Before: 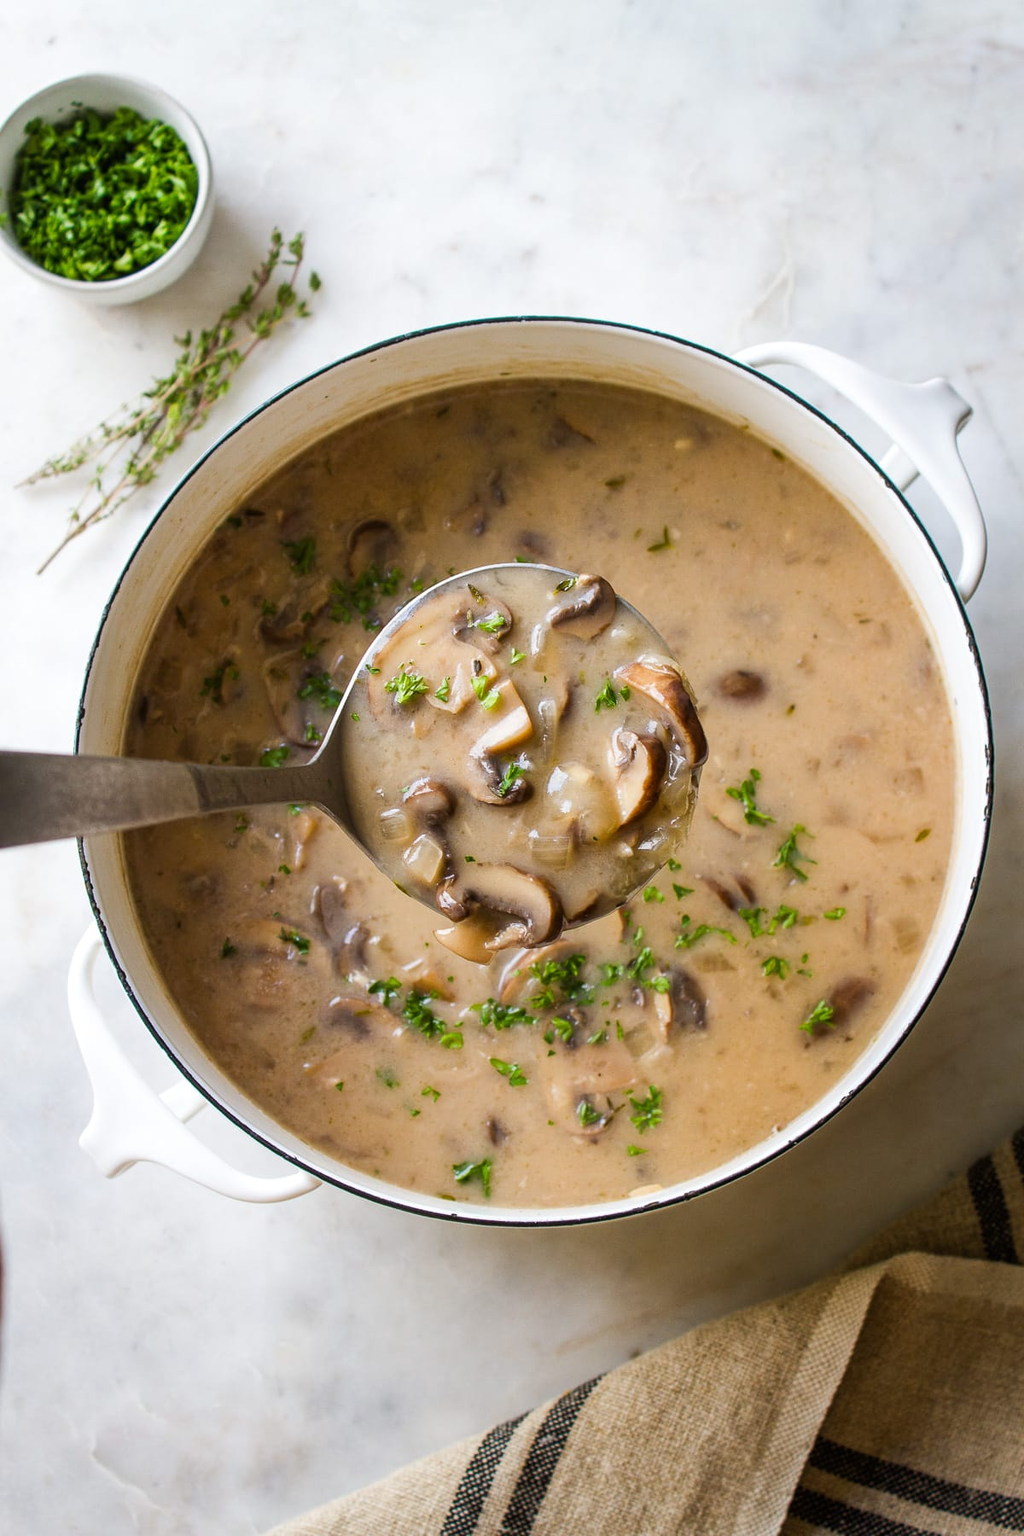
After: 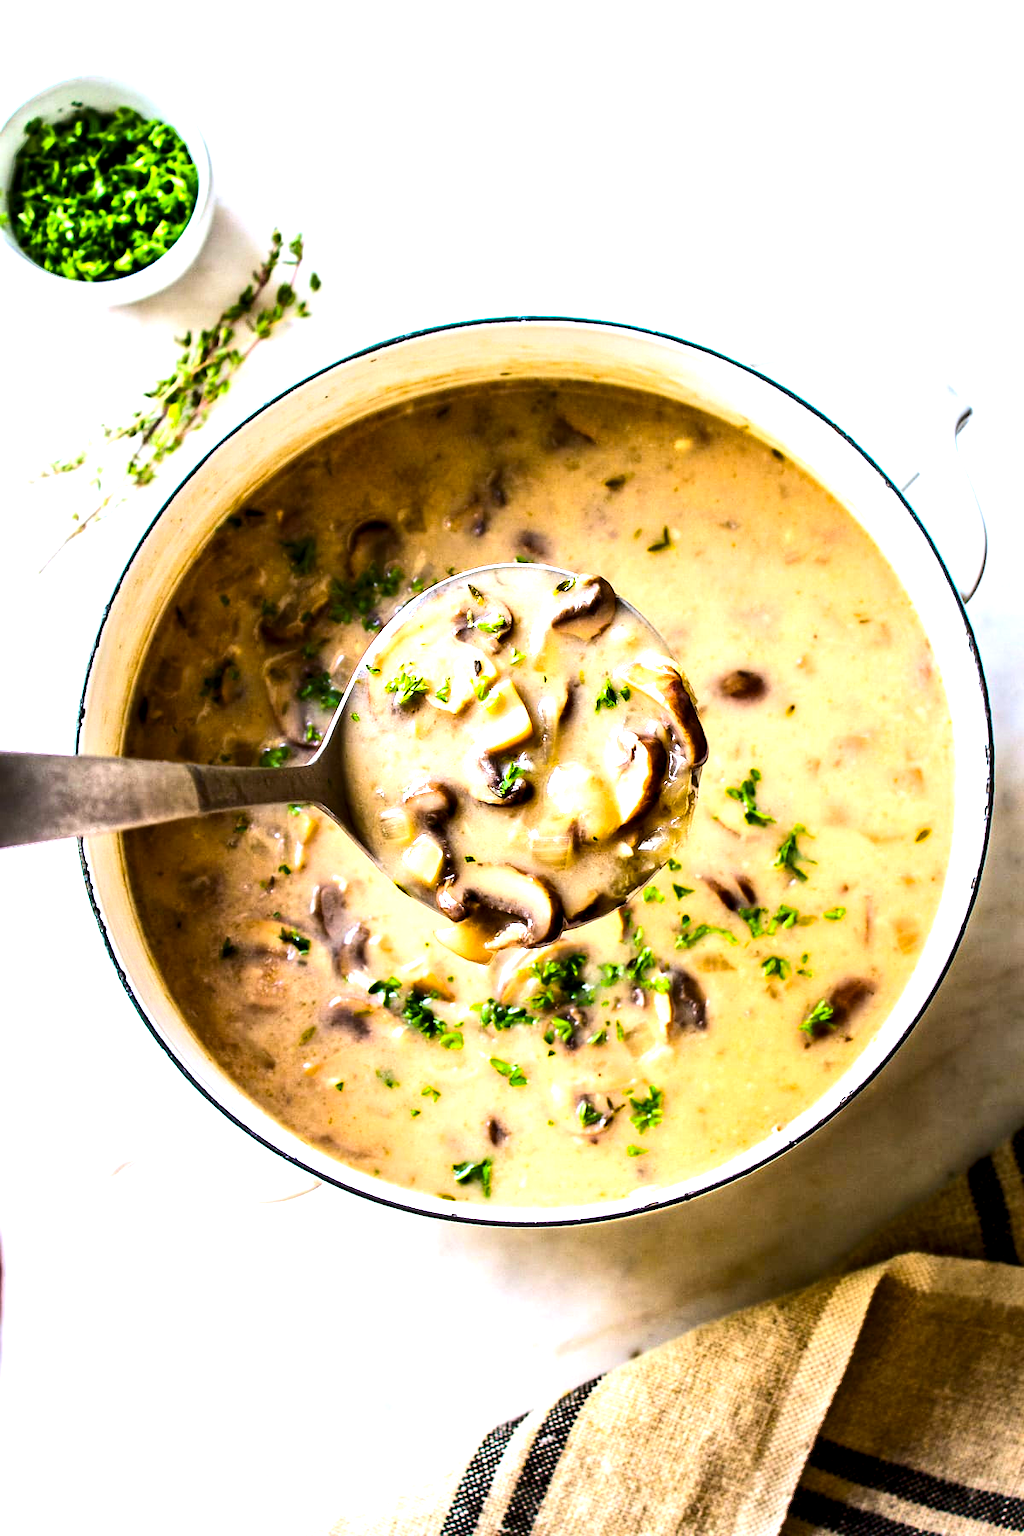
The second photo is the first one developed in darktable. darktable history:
exposure: black level correction 0, exposure 0.693 EV, compensate highlight preservation false
contrast brightness saturation: contrast 0.152, brightness -0.011, saturation 0.102
contrast equalizer: y [[0.513, 0.565, 0.608, 0.562, 0.512, 0.5], [0.5 ×6], [0.5, 0.5, 0.5, 0.528, 0.598, 0.658], [0 ×6], [0 ×6]]
color correction: highlights b* 3.01
color balance rgb: perceptual saturation grading › global saturation 19.402%, global vibrance 22.007%
tone equalizer: -8 EV -0.719 EV, -7 EV -0.683 EV, -6 EV -0.564 EV, -5 EV -0.385 EV, -3 EV 0.404 EV, -2 EV 0.6 EV, -1 EV 0.676 EV, +0 EV 0.734 EV, edges refinement/feathering 500, mask exposure compensation -1.57 EV, preserve details no
color calibration: illuminant as shot in camera, x 0.358, y 0.373, temperature 4628.91 K
